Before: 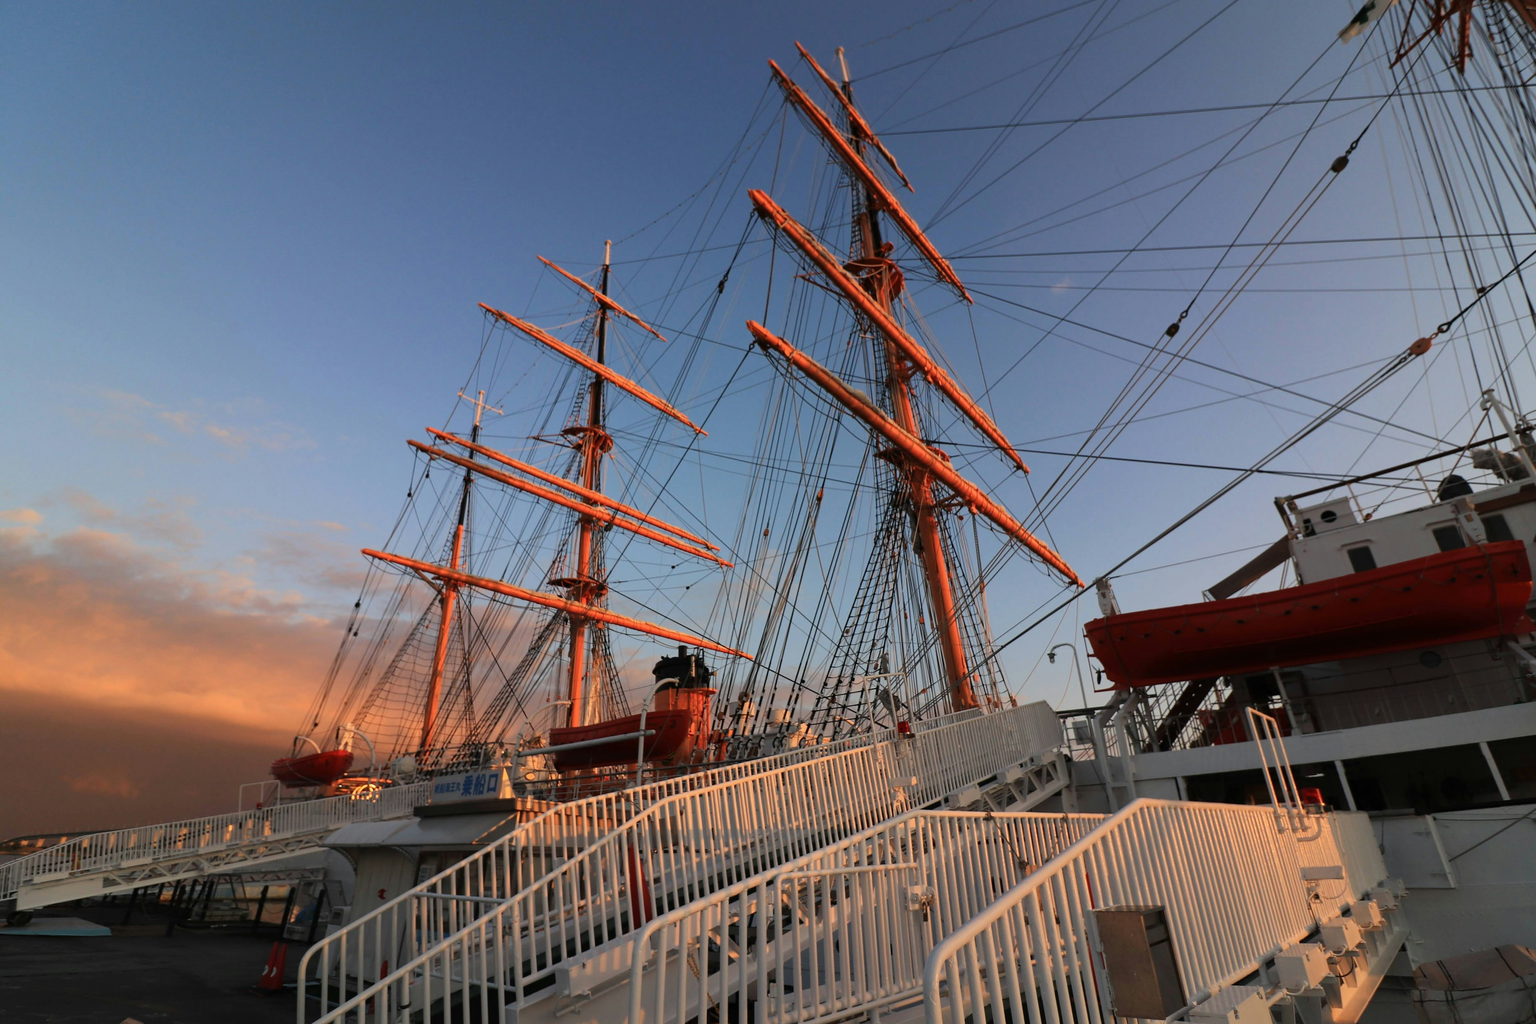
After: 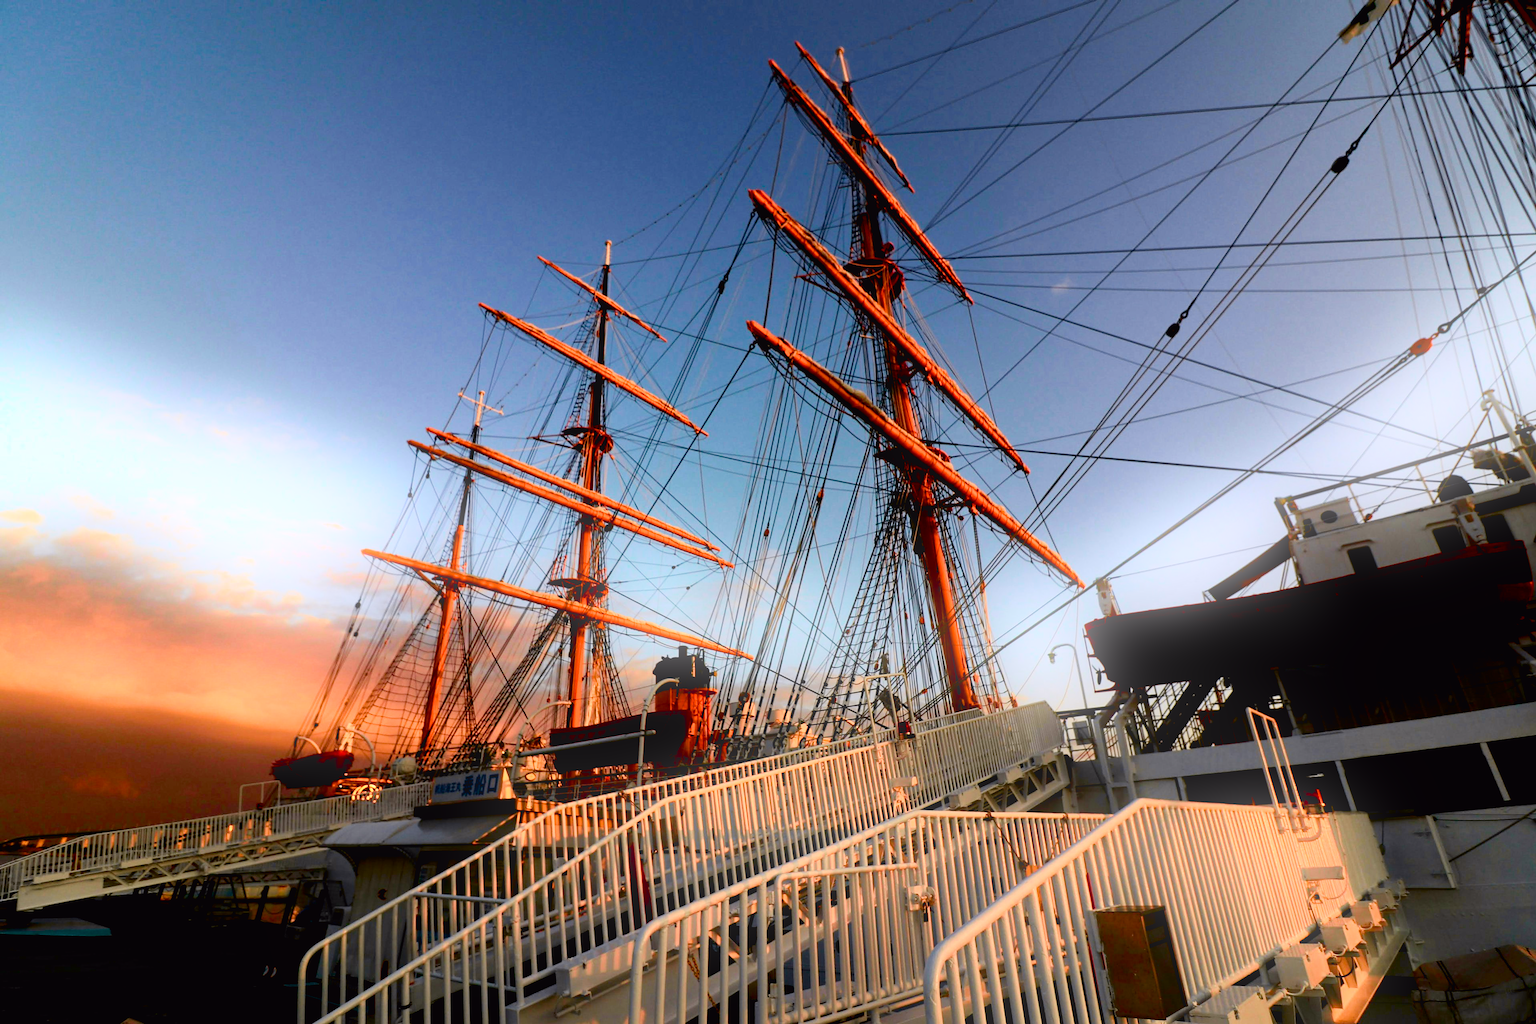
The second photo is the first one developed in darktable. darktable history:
tone curve: curves: ch0 [(0, 0.011) (0.053, 0.026) (0.174, 0.115) (0.416, 0.417) (0.697, 0.758) (0.852, 0.902) (0.991, 0.981)]; ch1 [(0, 0) (0.264, 0.22) (0.407, 0.373) (0.463, 0.457) (0.492, 0.5) (0.512, 0.511) (0.54, 0.543) (0.585, 0.617) (0.659, 0.686) (0.78, 0.8) (1, 1)]; ch2 [(0, 0) (0.438, 0.449) (0.473, 0.469) (0.503, 0.5) (0.523, 0.534) (0.562, 0.591) (0.612, 0.627) (0.701, 0.707) (1, 1)], color space Lab, independent channels, preserve colors none
exposure: black level correction 0.002, exposure 0.15 EV, compensate highlight preservation false
bloom: on, module defaults
color balance rgb: shadows lift › luminance -9.41%, highlights gain › luminance 17.6%, global offset › luminance -1.45%, perceptual saturation grading › highlights -17.77%, perceptual saturation grading › mid-tones 33.1%, perceptual saturation grading › shadows 50.52%, global vibrance 24.22%
